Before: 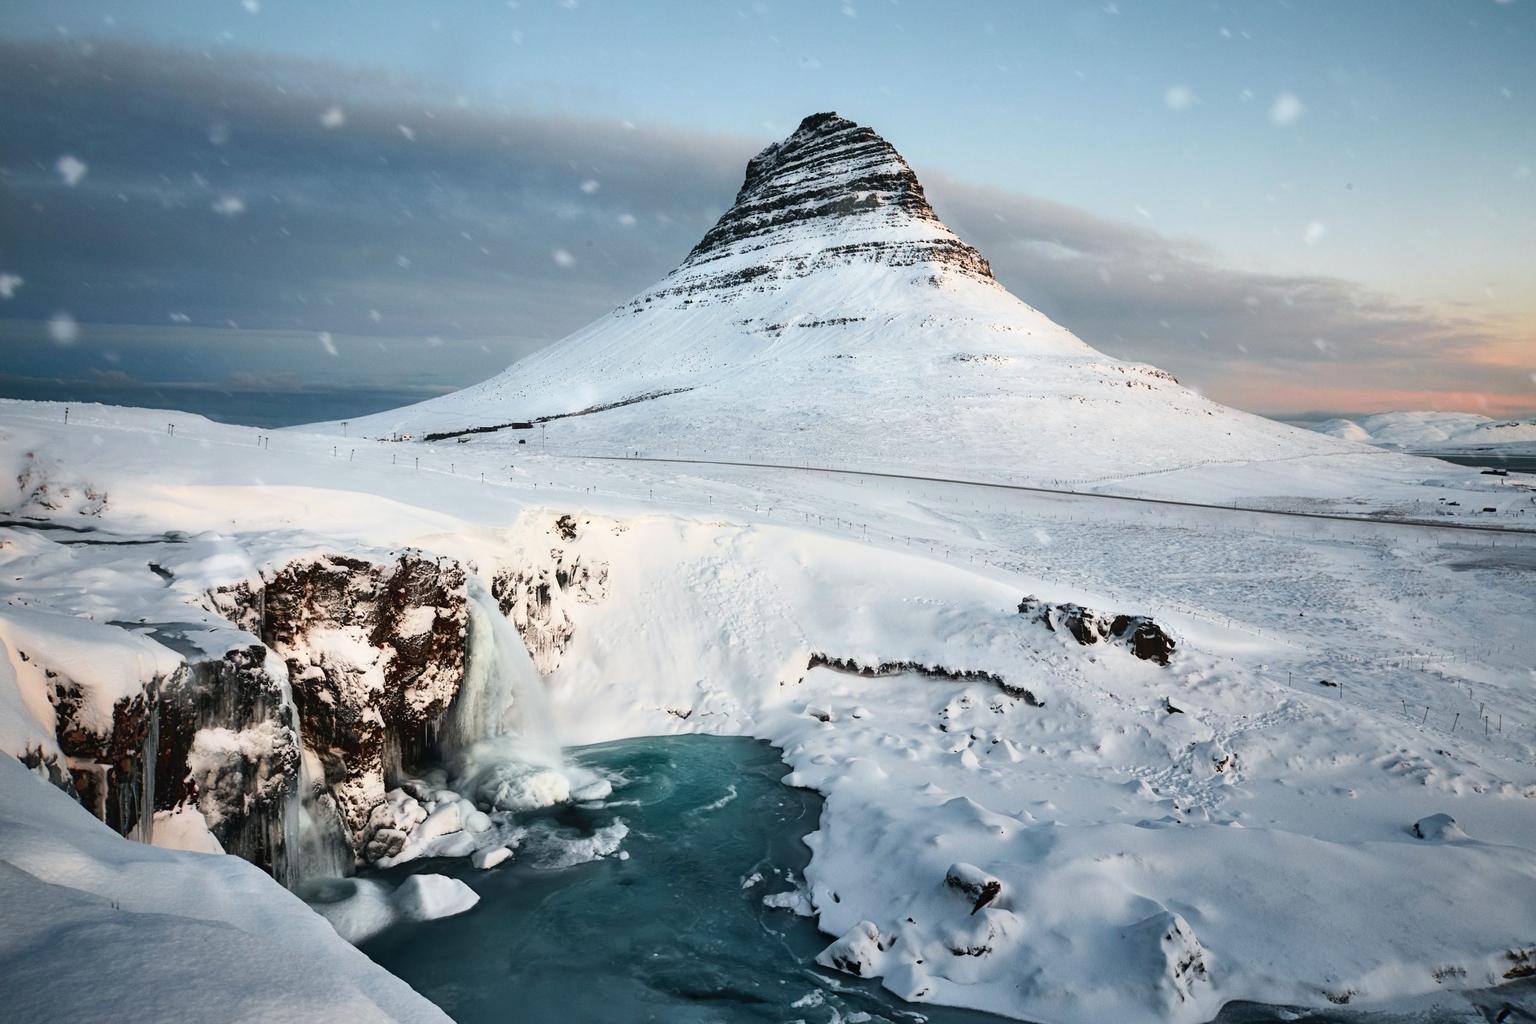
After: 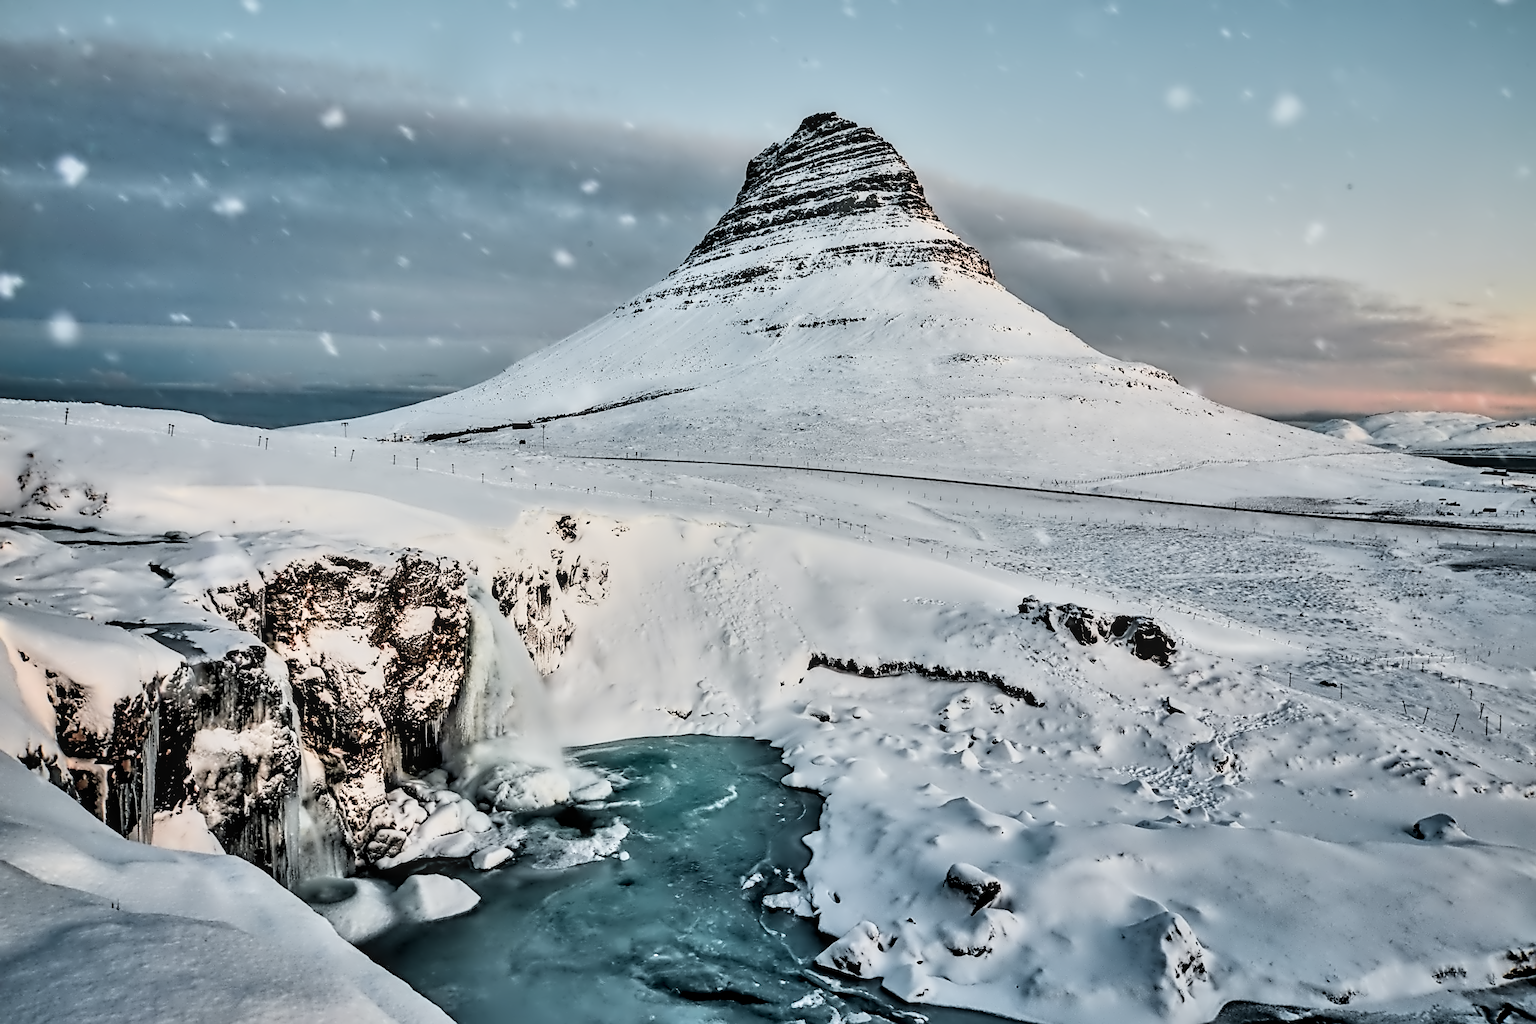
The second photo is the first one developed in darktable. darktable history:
sharpen: amount 0.493
color zones: curves: ch0 [(0.018, 0.548) (0.224, 0.64) (0.425, 0.447) (0.675, 0.575) (0.732, 0.579)]; ch1 [(0.066, 0.487) (0.25, 0.5) (0.404, 0.43) (0.75, 0.421) (0.956, 0.421)]; ch2 [(0.044, 0.561) (0.215, 0.465) (0.399, 0.544) (0.465, 0.548) (0.614, 0.447) (0.724, 0.43) (0.882, 0.623) (0.956, 0.632)]
shadows and highlights: low approximation 0.01, soften with gaussian
contrast equalizer: y [[0.5, 0.542, 0.583, 0.625, 0.667, 0.708], [0.5 ×6], [0.5 ×6], [0, 0.033, 0.067, 0.1, 0.133, 0.167], [0, 0.05, 0.1, 0.15, 0.2, 0.25]]
tone equalizer: -7 EV 0.141 EV, -6 EV 0.59 EV, -5 EV 1.13 EV, -4 EV 1.33 EV, -3 EV 1.16 EV, -2 EV 0.6 EV, -1 EV 0.153 EV
local contrast: on, module defaults
filmic rgb: black relative exposure -5.15 EV, white relative exposure 3.98 EV, threshold 6 EV, hardness 2.89, contrast 1.3, enable highlight reconstruction true
